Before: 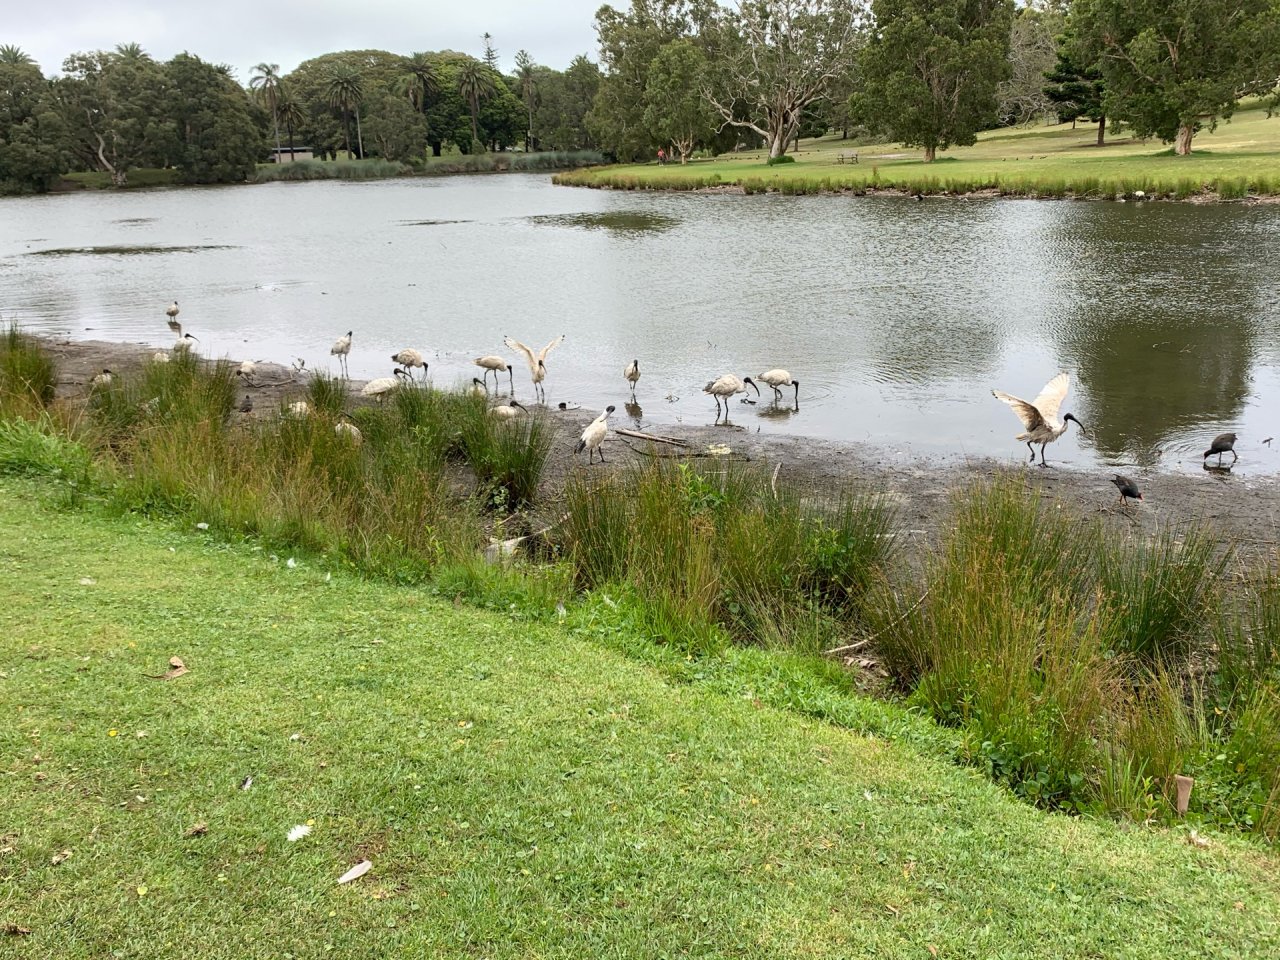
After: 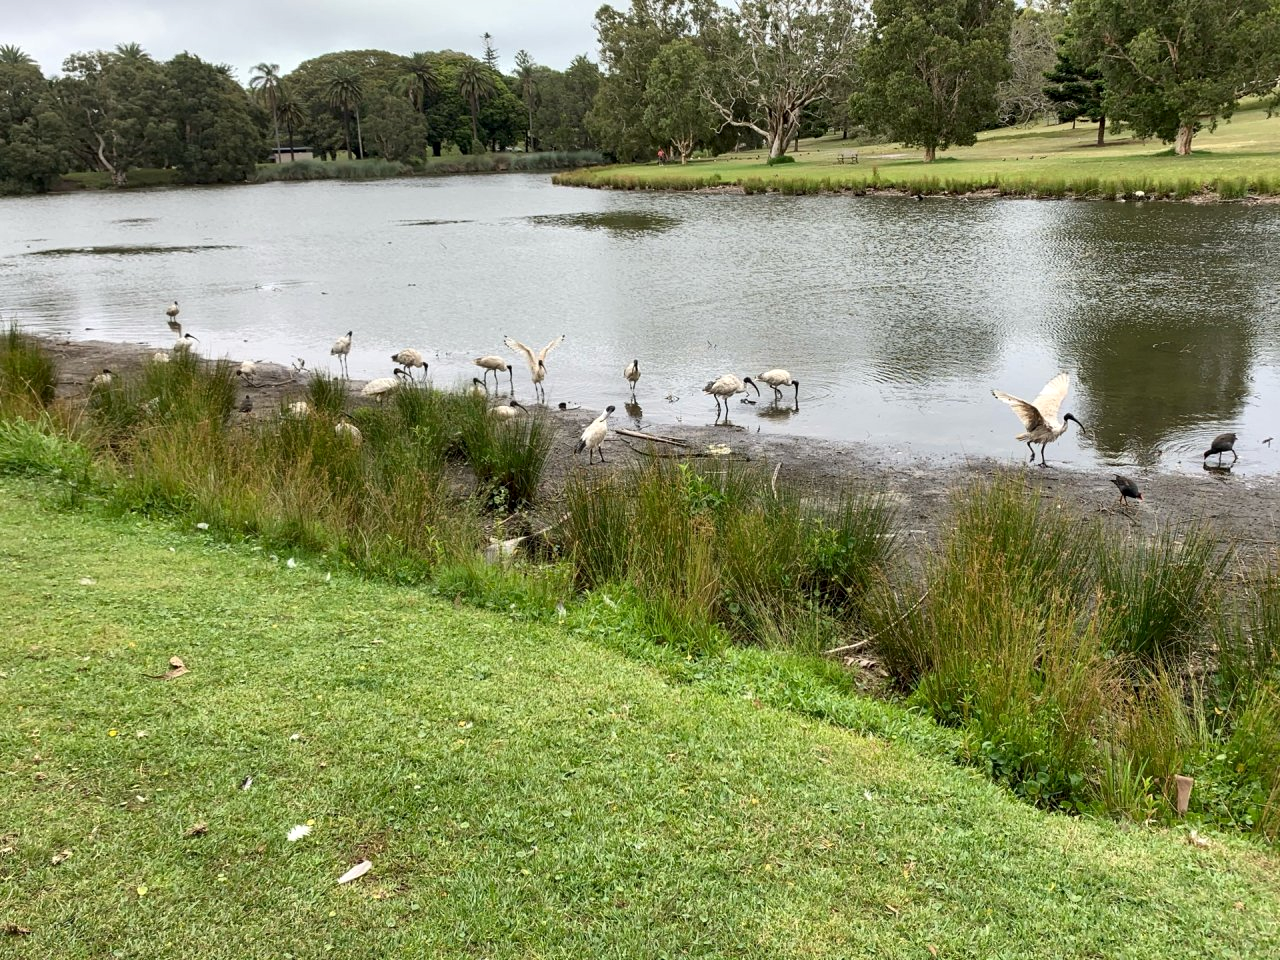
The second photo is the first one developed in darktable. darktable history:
local contrast: mode bilateral grid, contrast 24, coarseness 51, detail 122%, midtone range 0.2
shadows and highlights: radius 134.08, highlights color adjustment 33%, soften with gaussian
